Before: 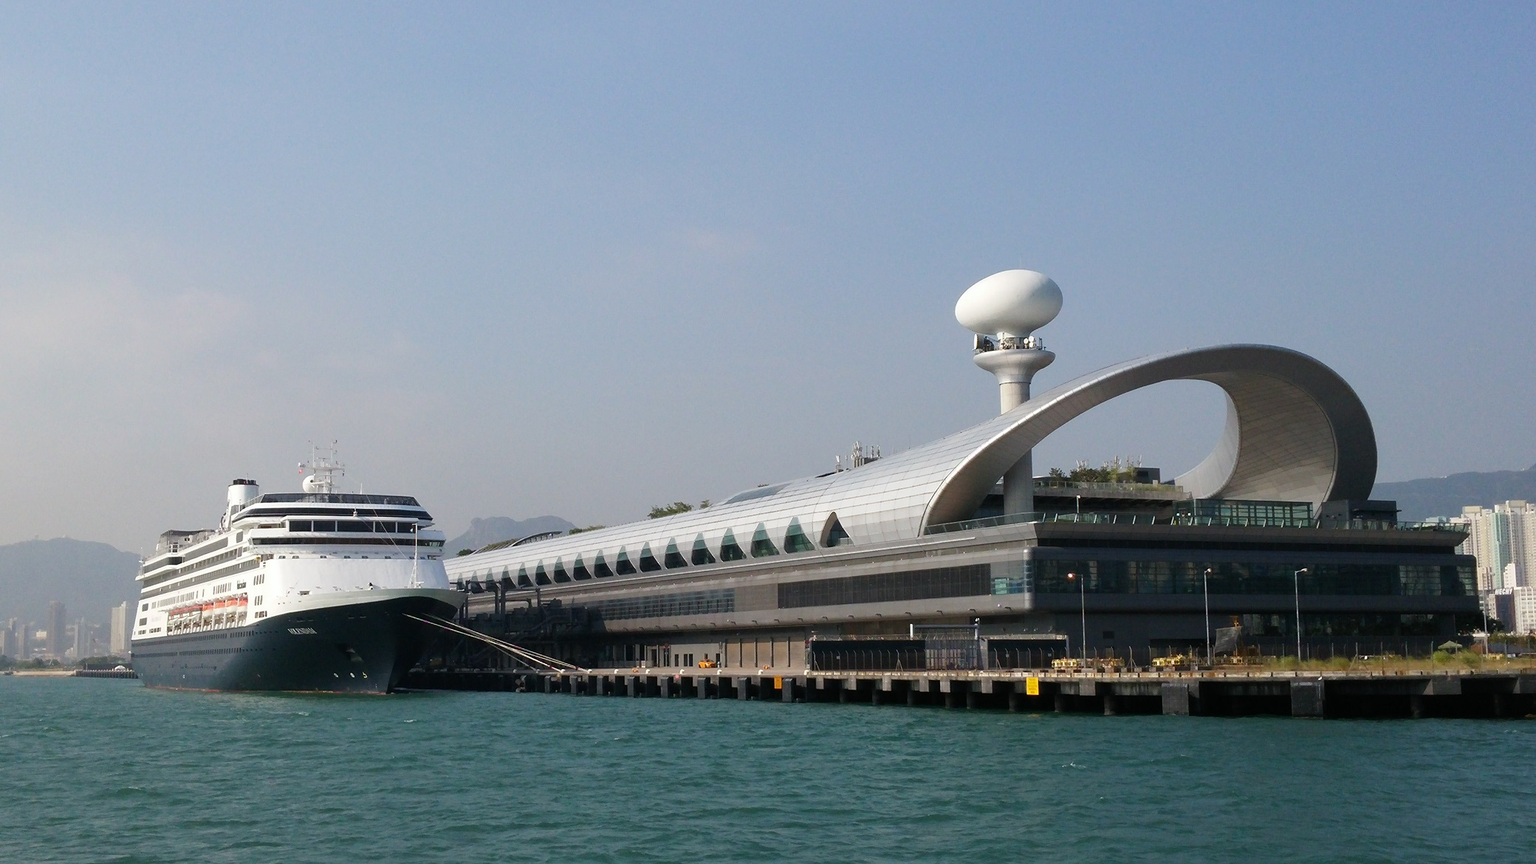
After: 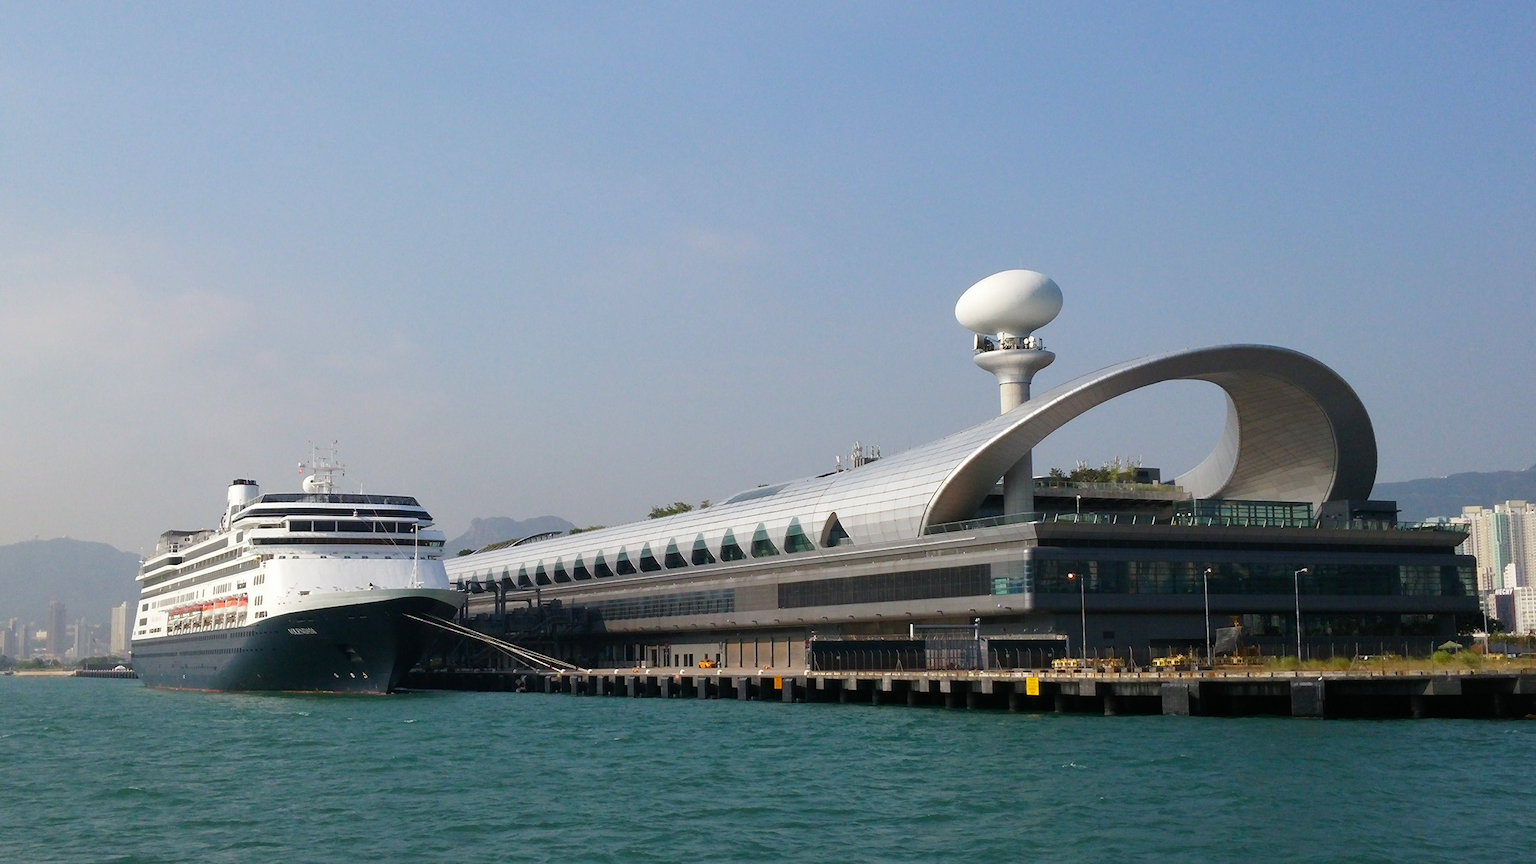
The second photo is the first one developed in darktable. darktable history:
vibrance: on, module defaults
contrast brightness saturation: saturation 0.13
